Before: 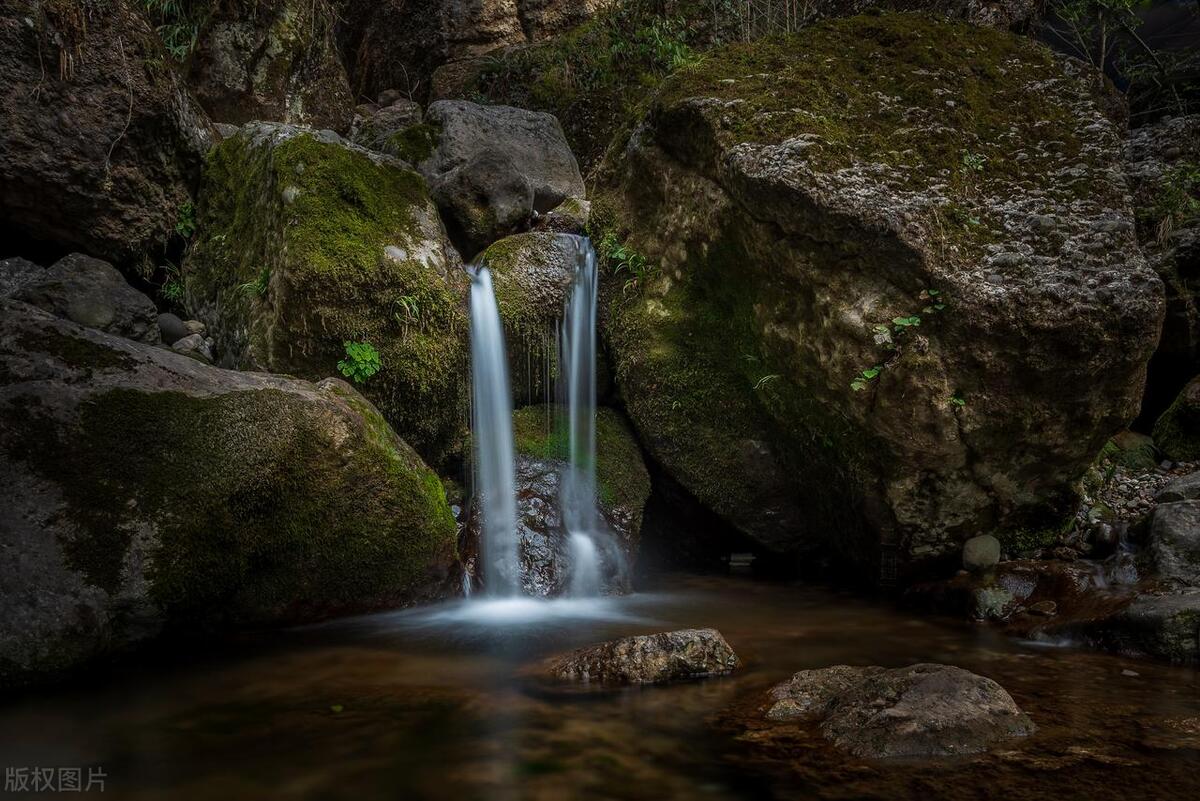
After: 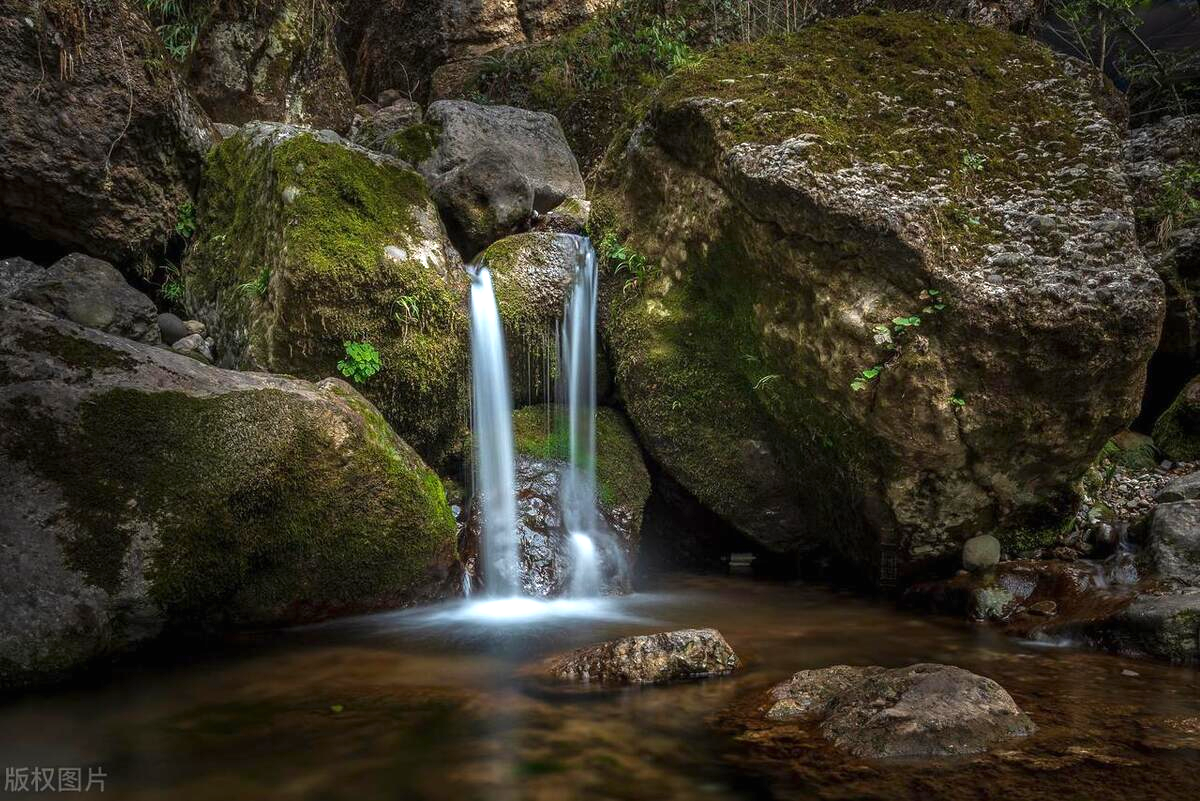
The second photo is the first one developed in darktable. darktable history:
tone equalizer: edges refinement/feathering 500, mask exposure compensation -1.57 EV, preserve details no
exposure: black level correction 0, exposure 1.001 EV, compensate highlight preservation false
color balance rgb: perceptual saturation grading › global saturation 0.687%
